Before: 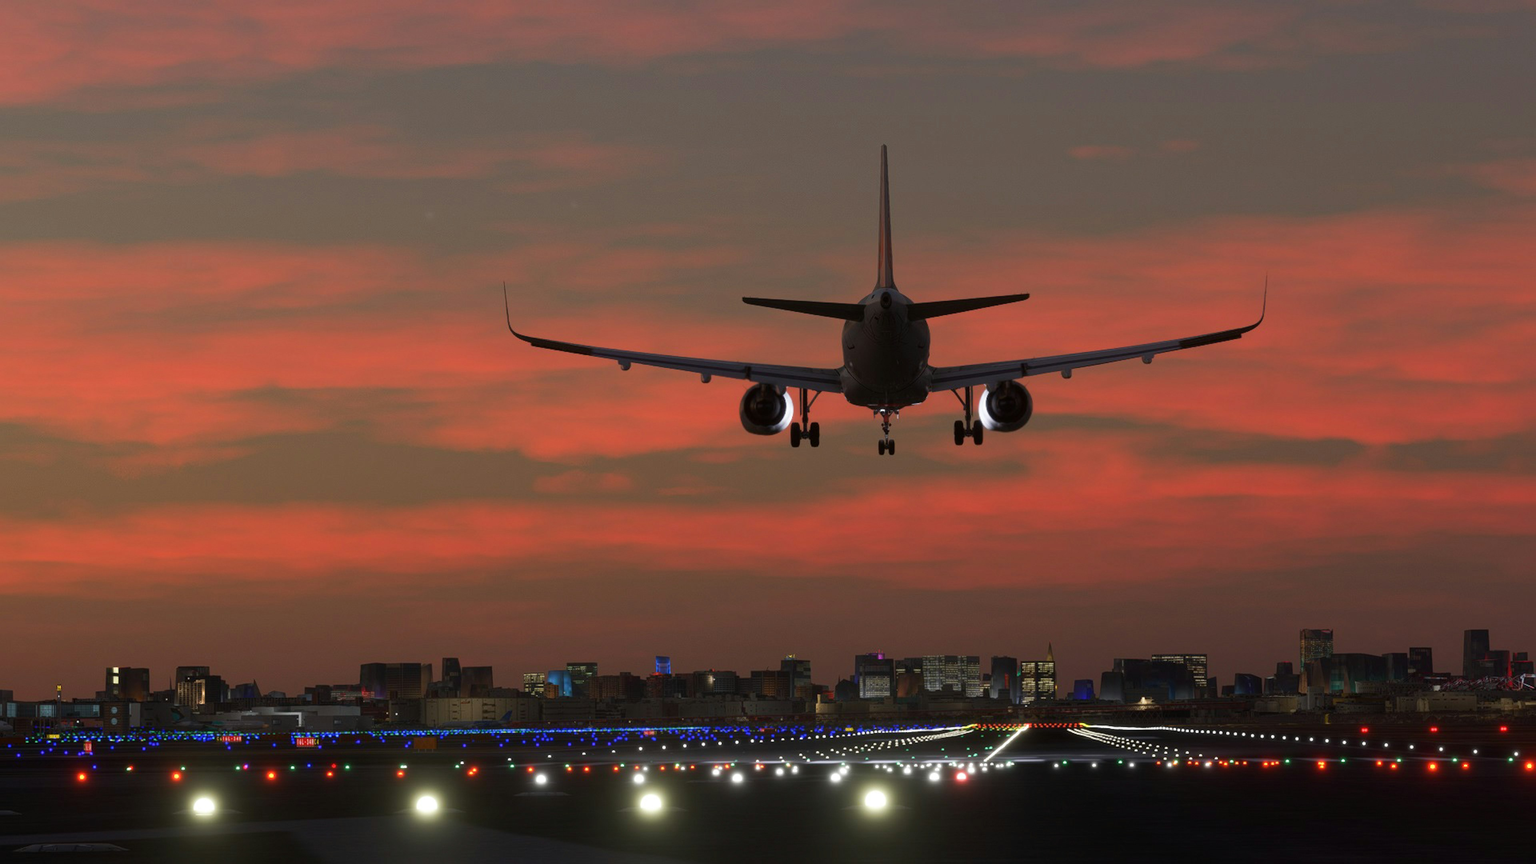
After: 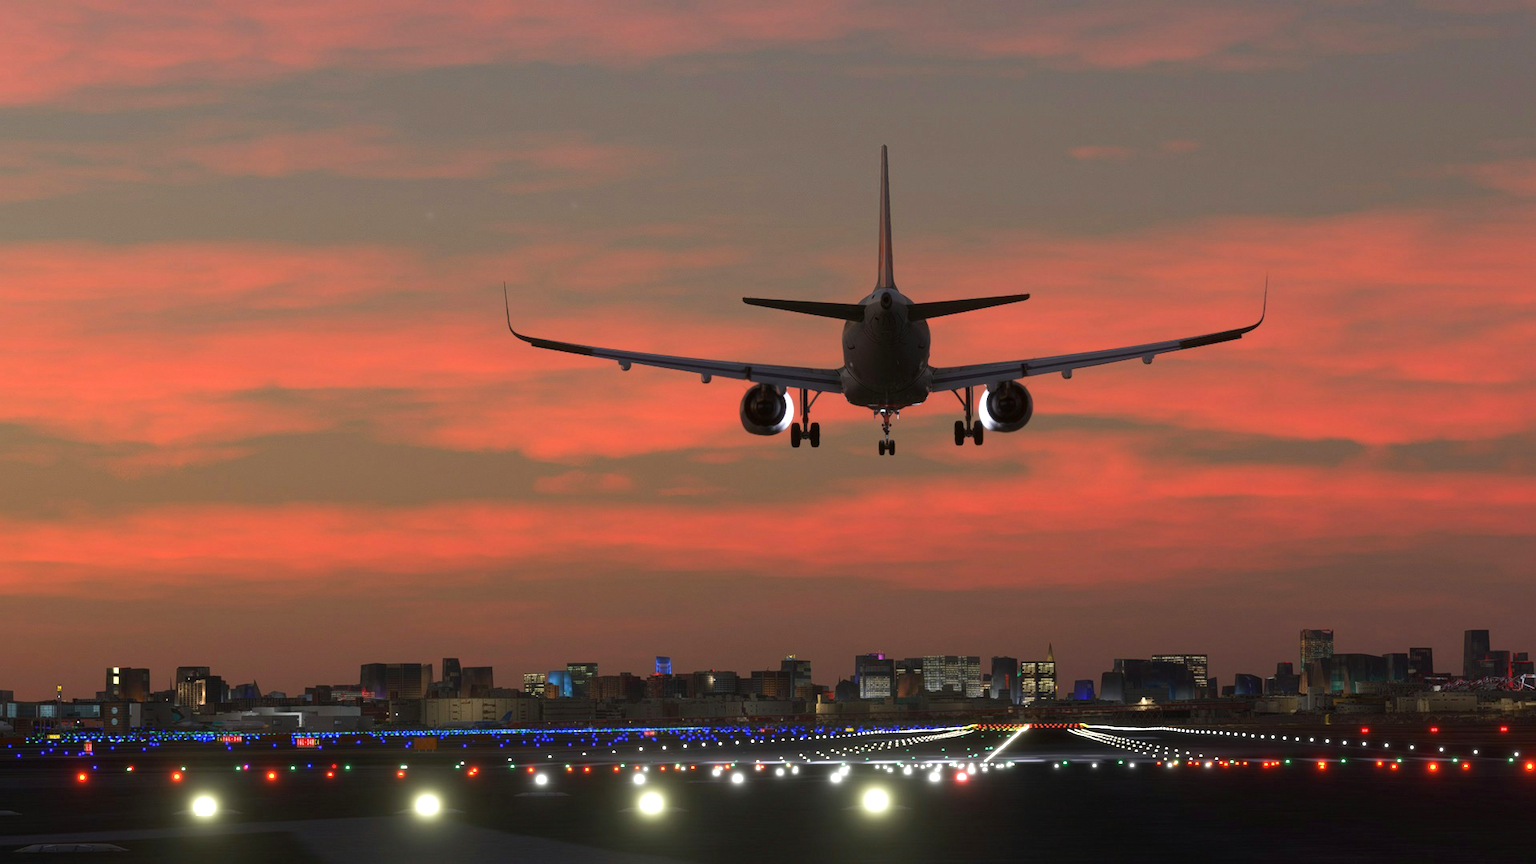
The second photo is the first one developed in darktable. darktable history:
exposure: exposure 0.574 EV, compensate highlight preservation false
